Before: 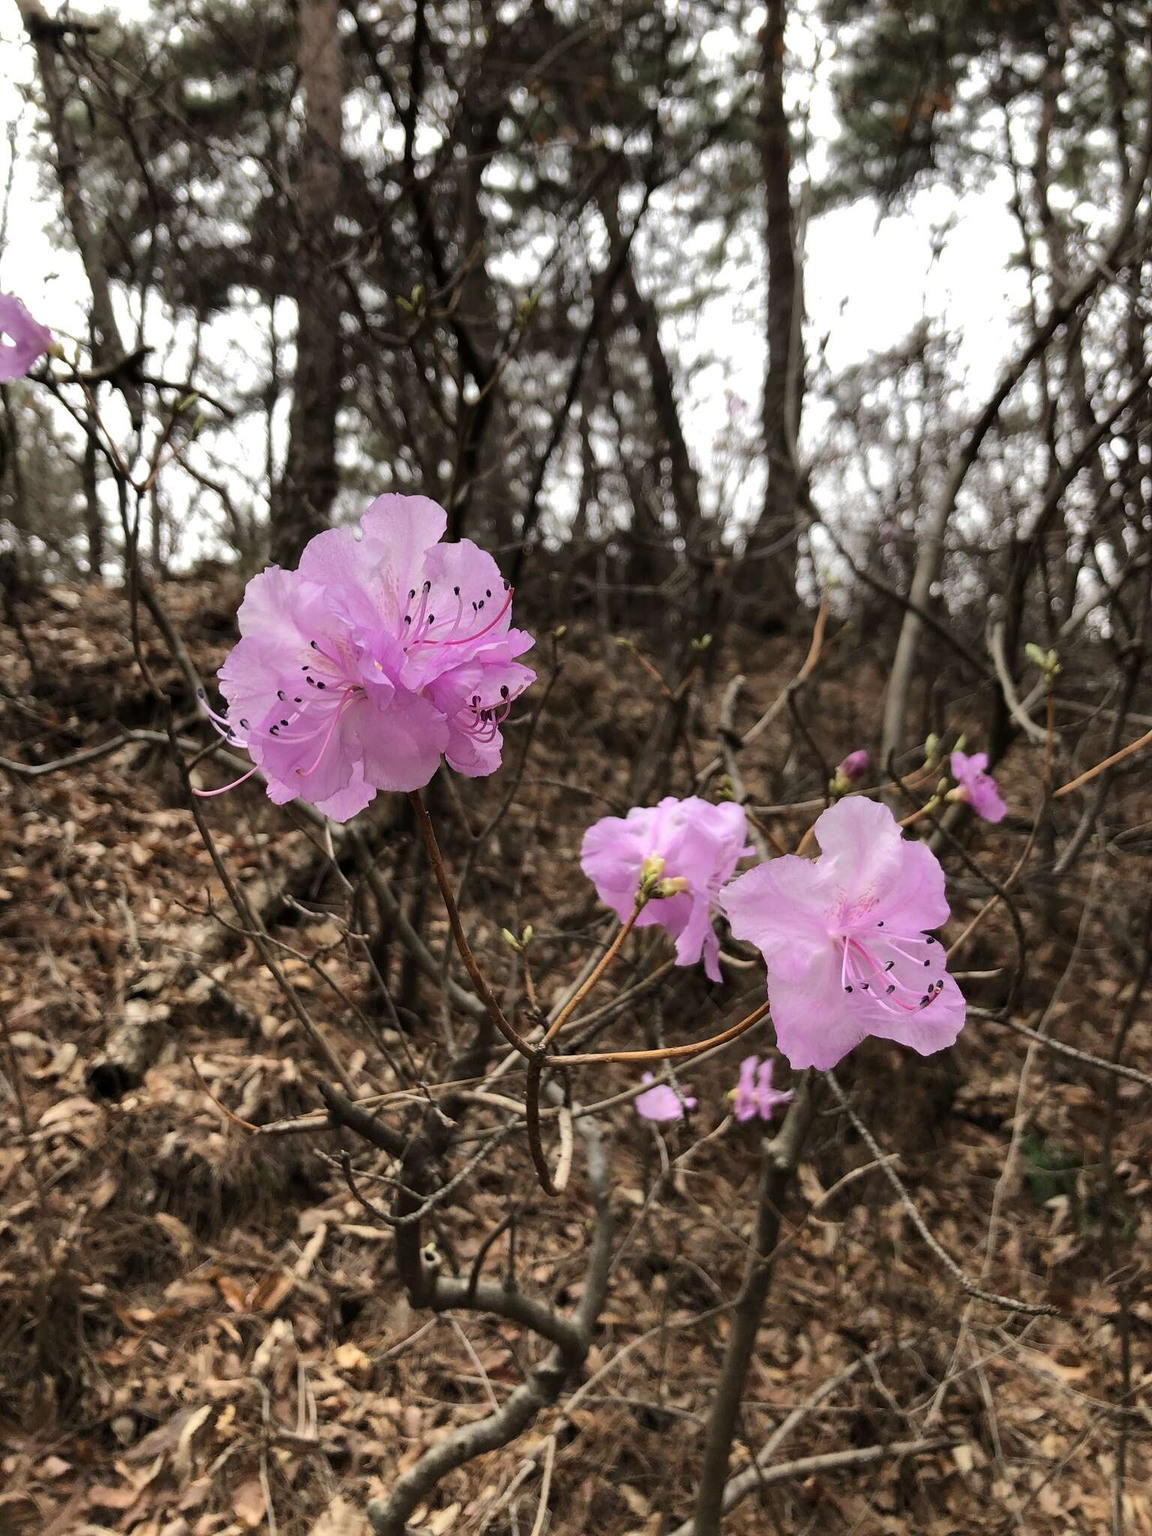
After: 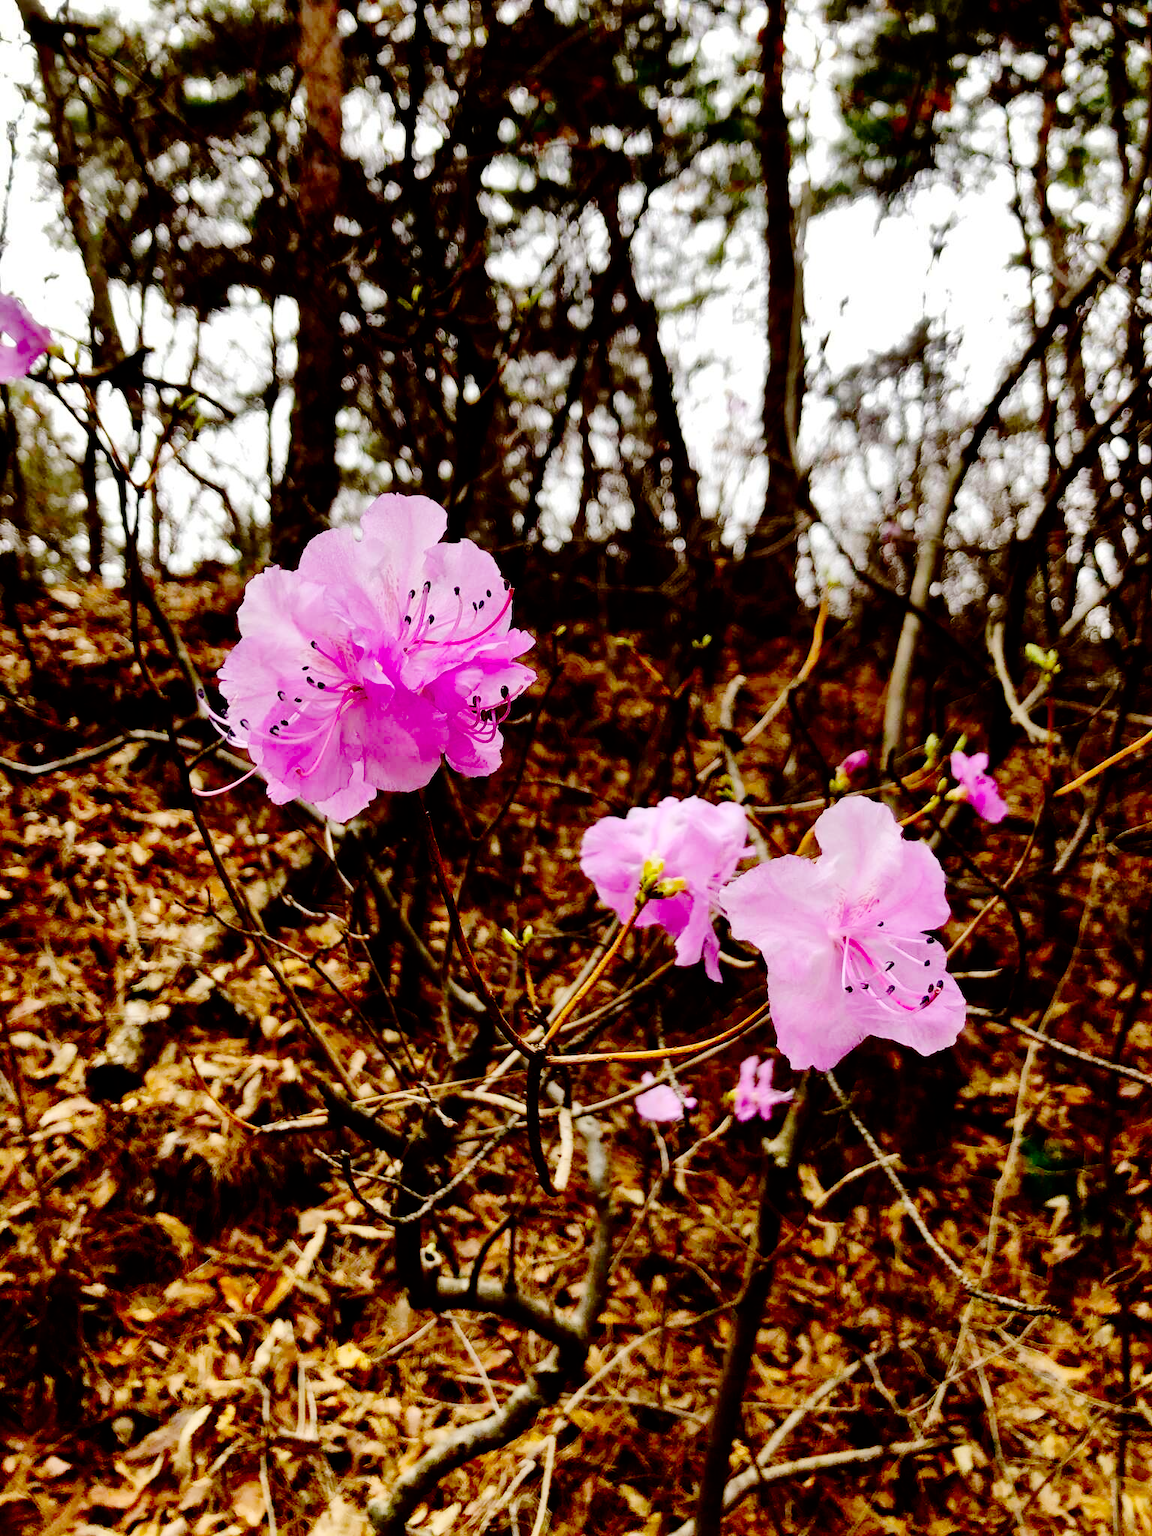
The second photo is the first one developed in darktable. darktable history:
base curve: curves: ch0 [(0, 0) (0.036, 0.01) (0.123, 0.254) (0.258, 0.504) (0.507, 0.748) (1, 1)], preserve colors none
color balance rgb: linear chroma grading › global chroma 9.802%, perceptual saturation grading › global saturation 30.303%
contrast brightness saturation: brightness -0.215, saturation 0.081
shadows and highlights: shadows 24.44, highlights -77.94, soften with gaussian
